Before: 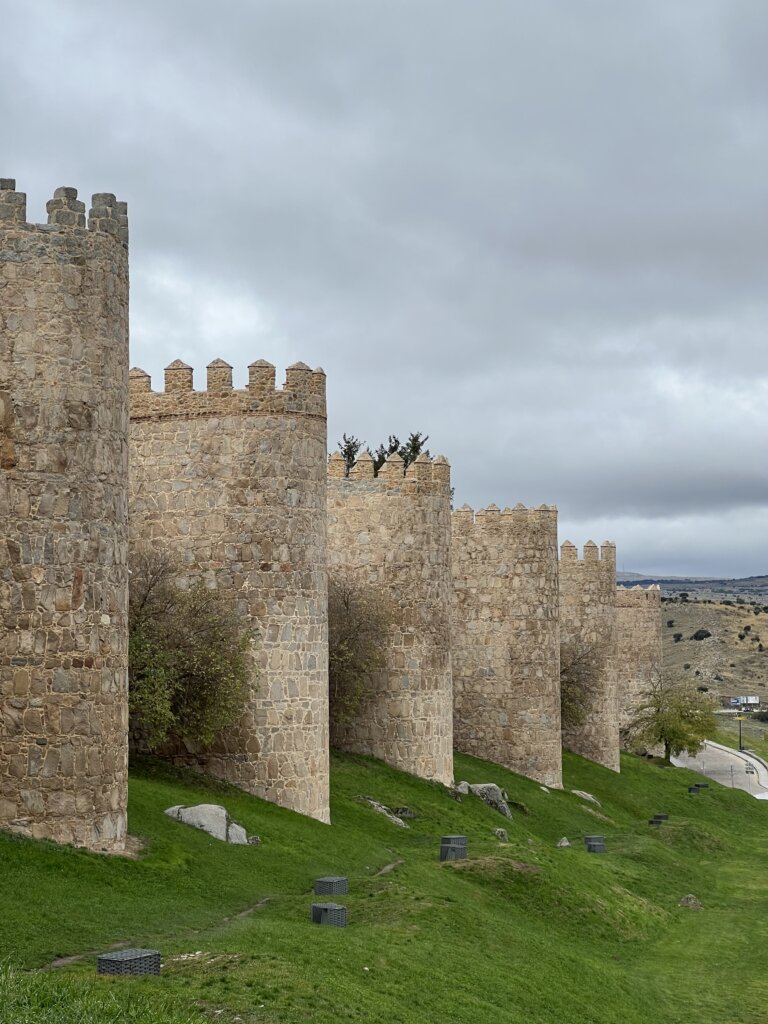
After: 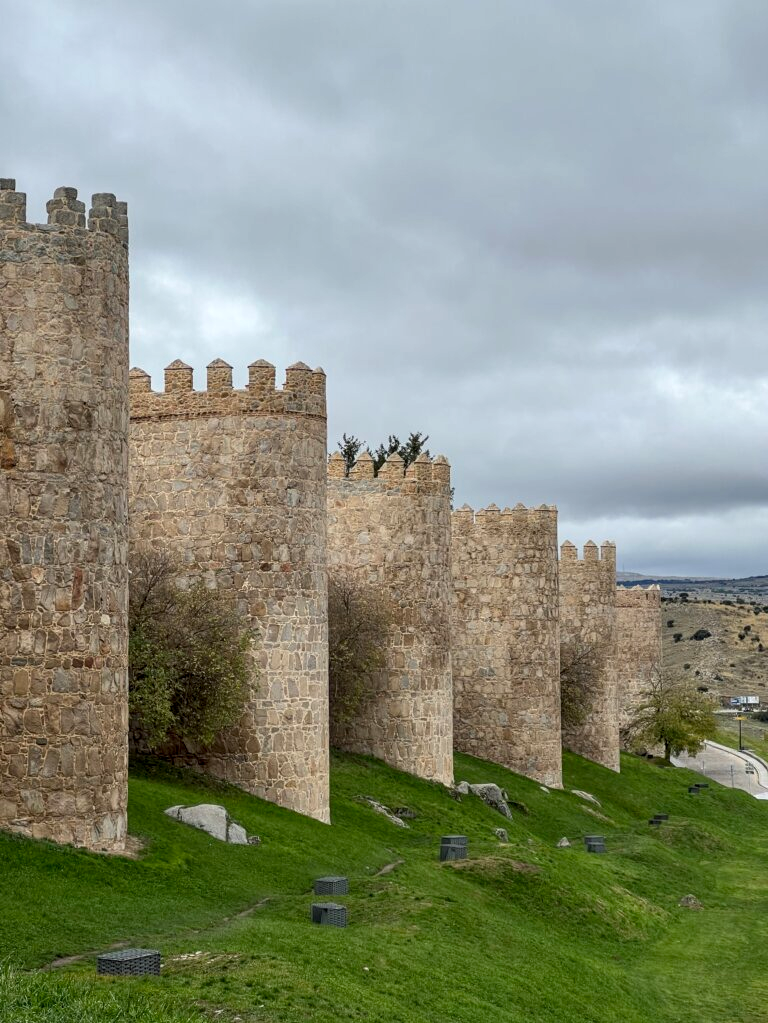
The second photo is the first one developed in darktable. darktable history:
local contrast: on, module defaults
crop: bottom 0.054%
